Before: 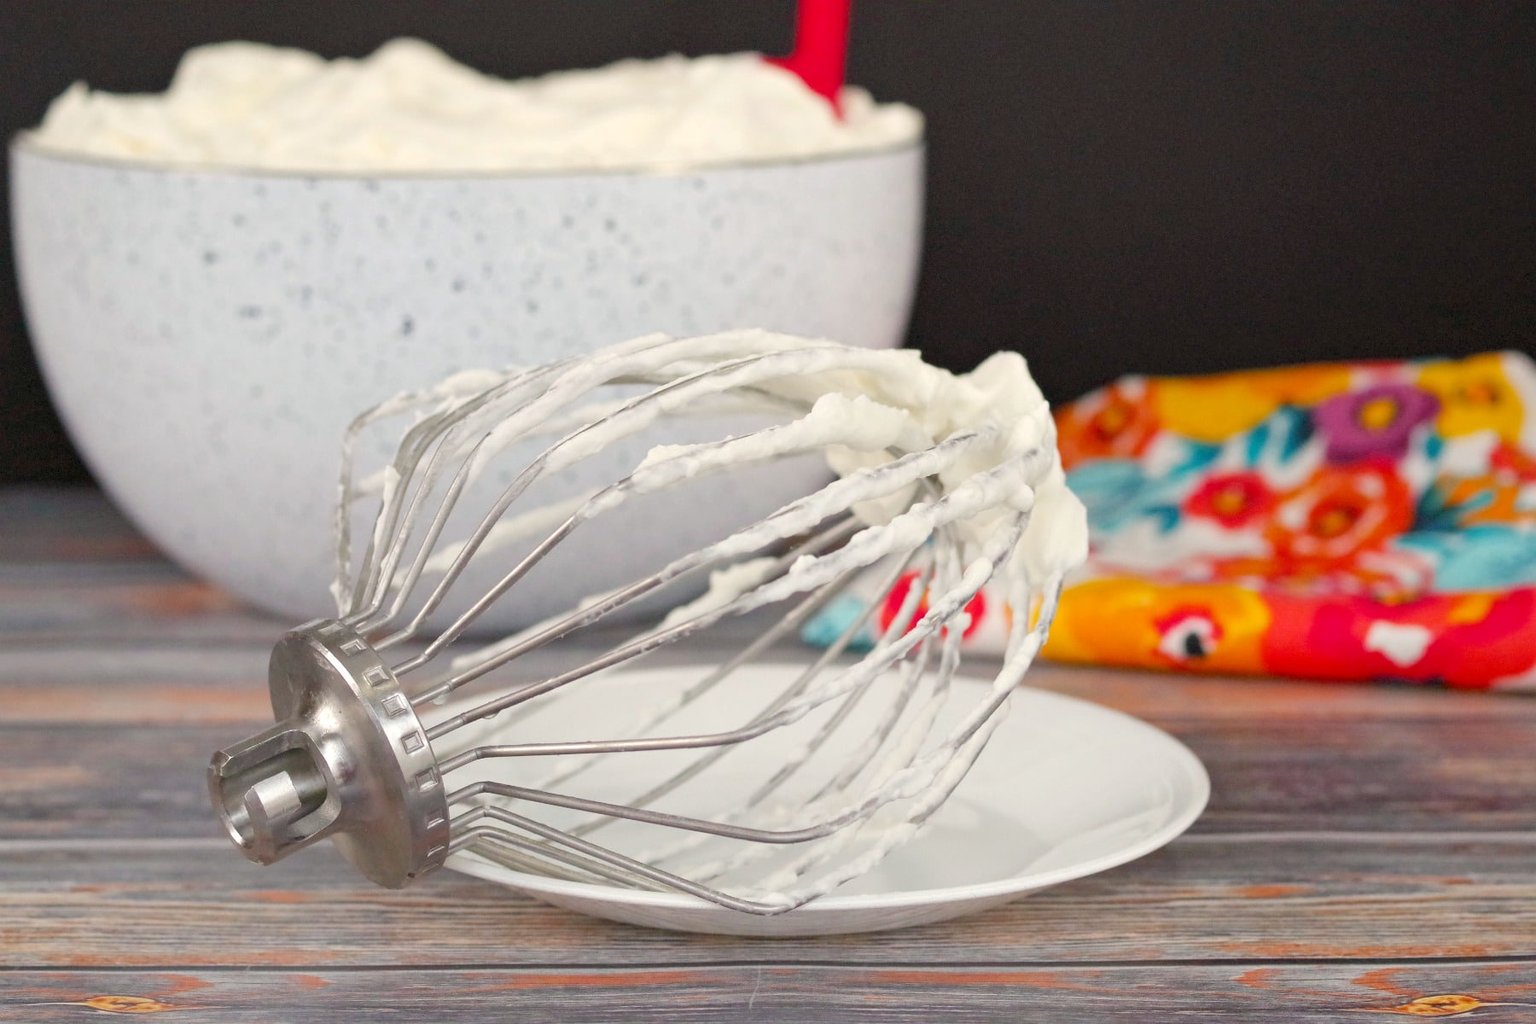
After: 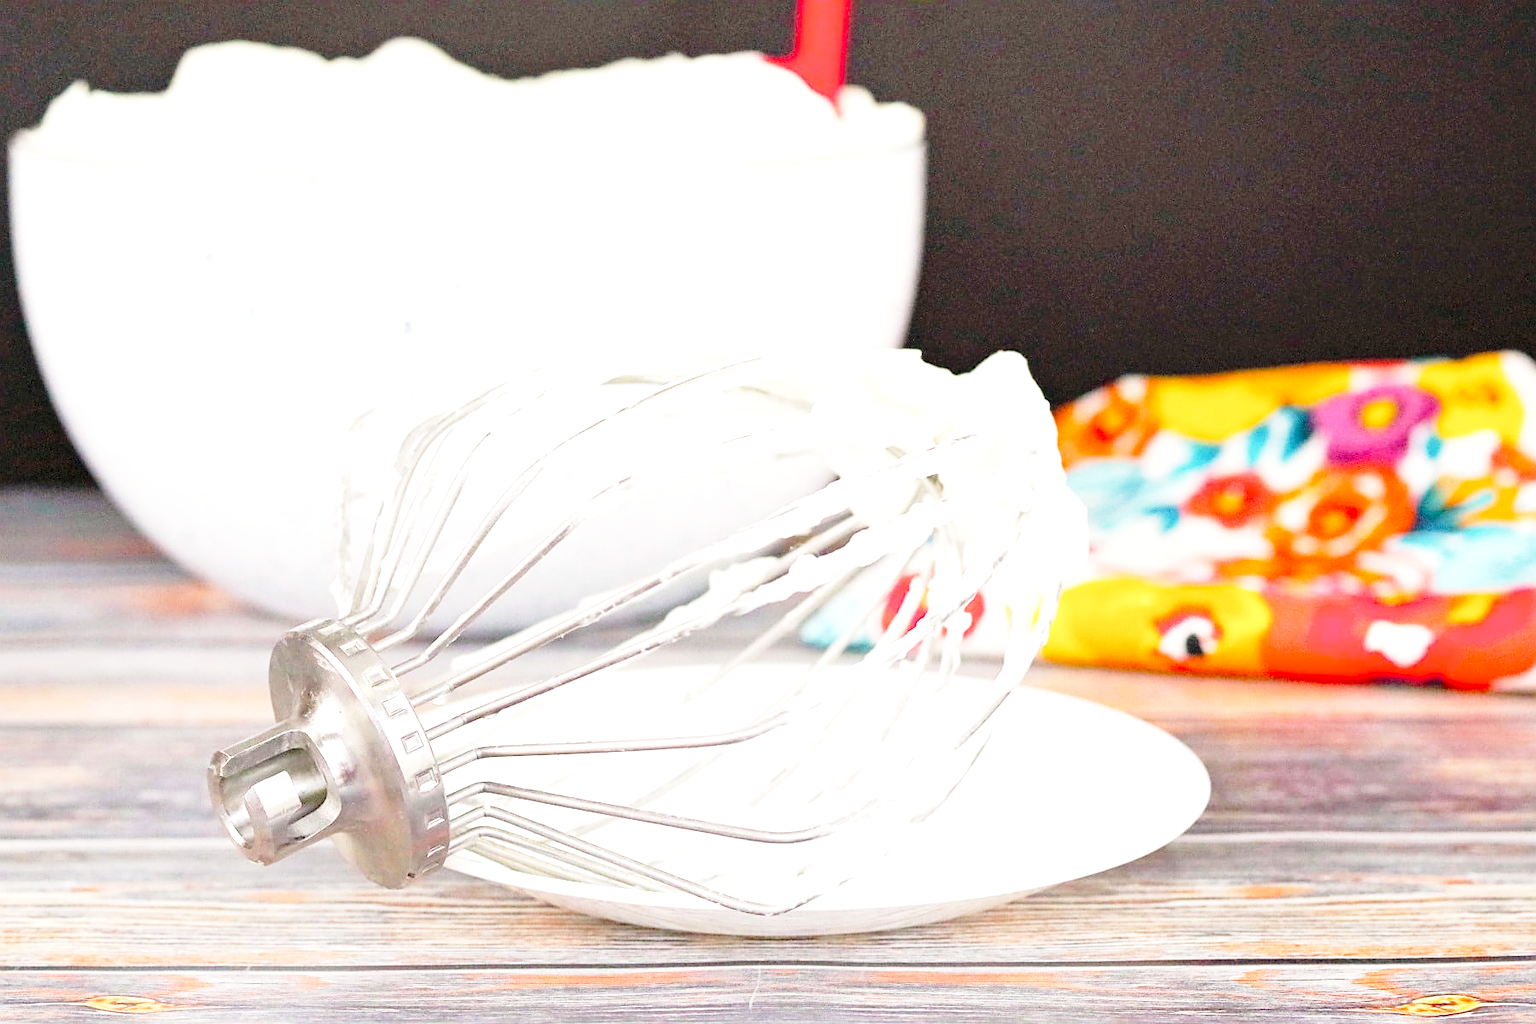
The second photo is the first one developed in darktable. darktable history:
exposure: black level correction 0.001, exposure 1 EV, compensate highlight preservation false
base curve: curves: ch0 [(0, 0) (0.028, 0.03) (0.121, 0.232) (0.46, 0.748) (0.859, 0.968) (1, 1)], preserve colors none
sharpen: on, module defaults
